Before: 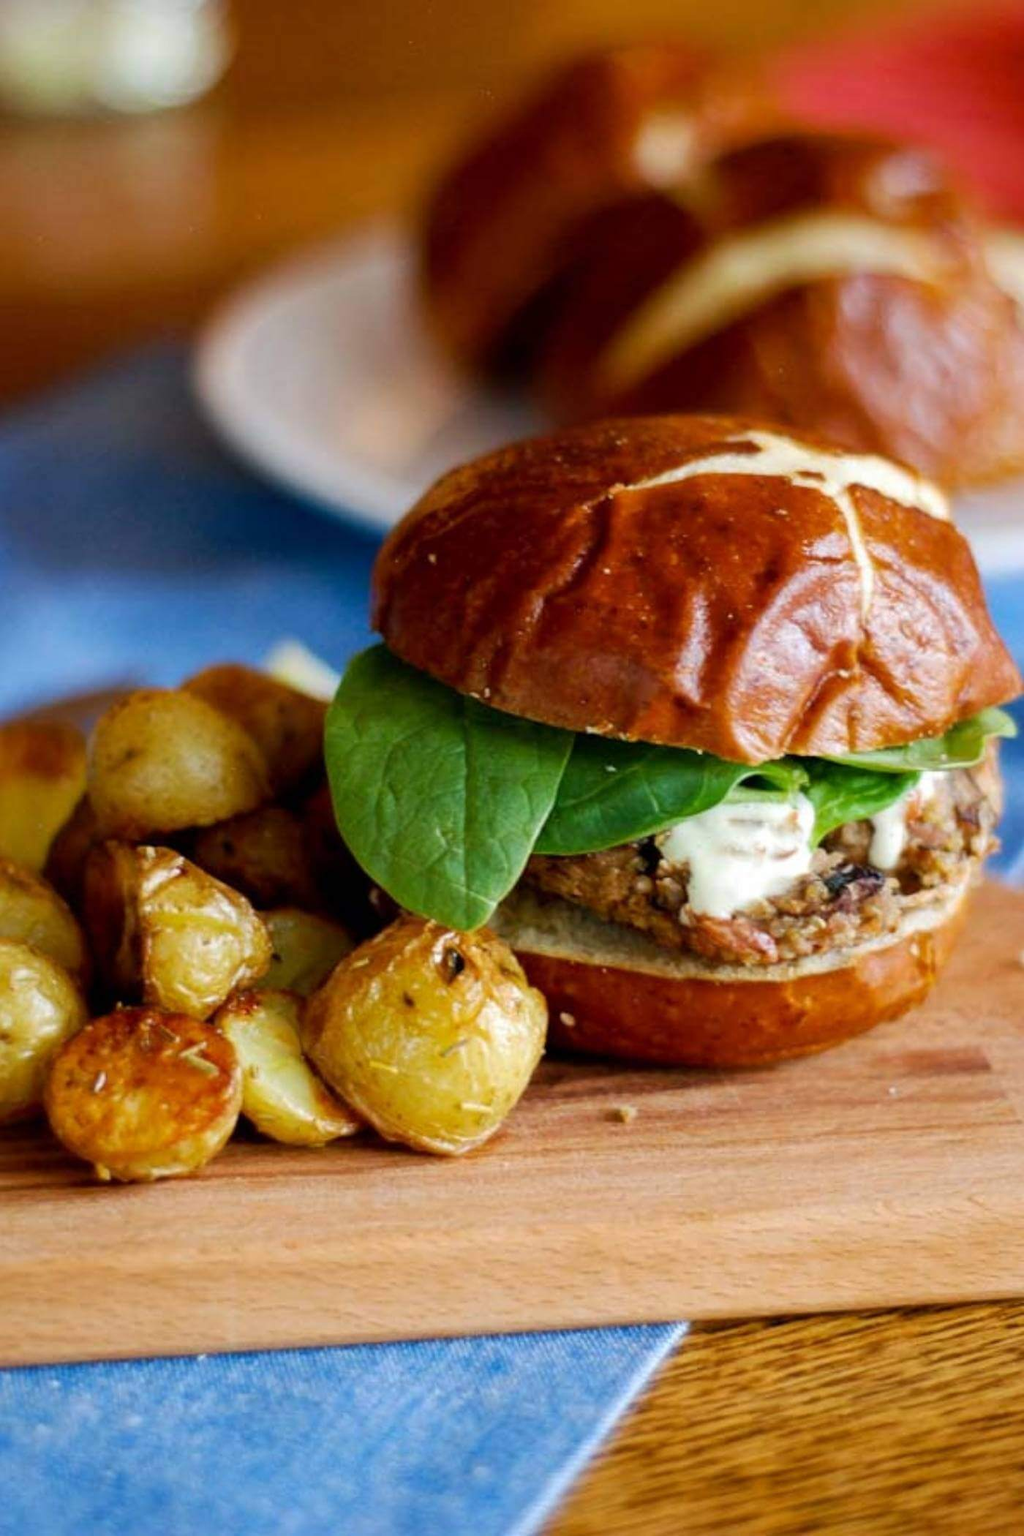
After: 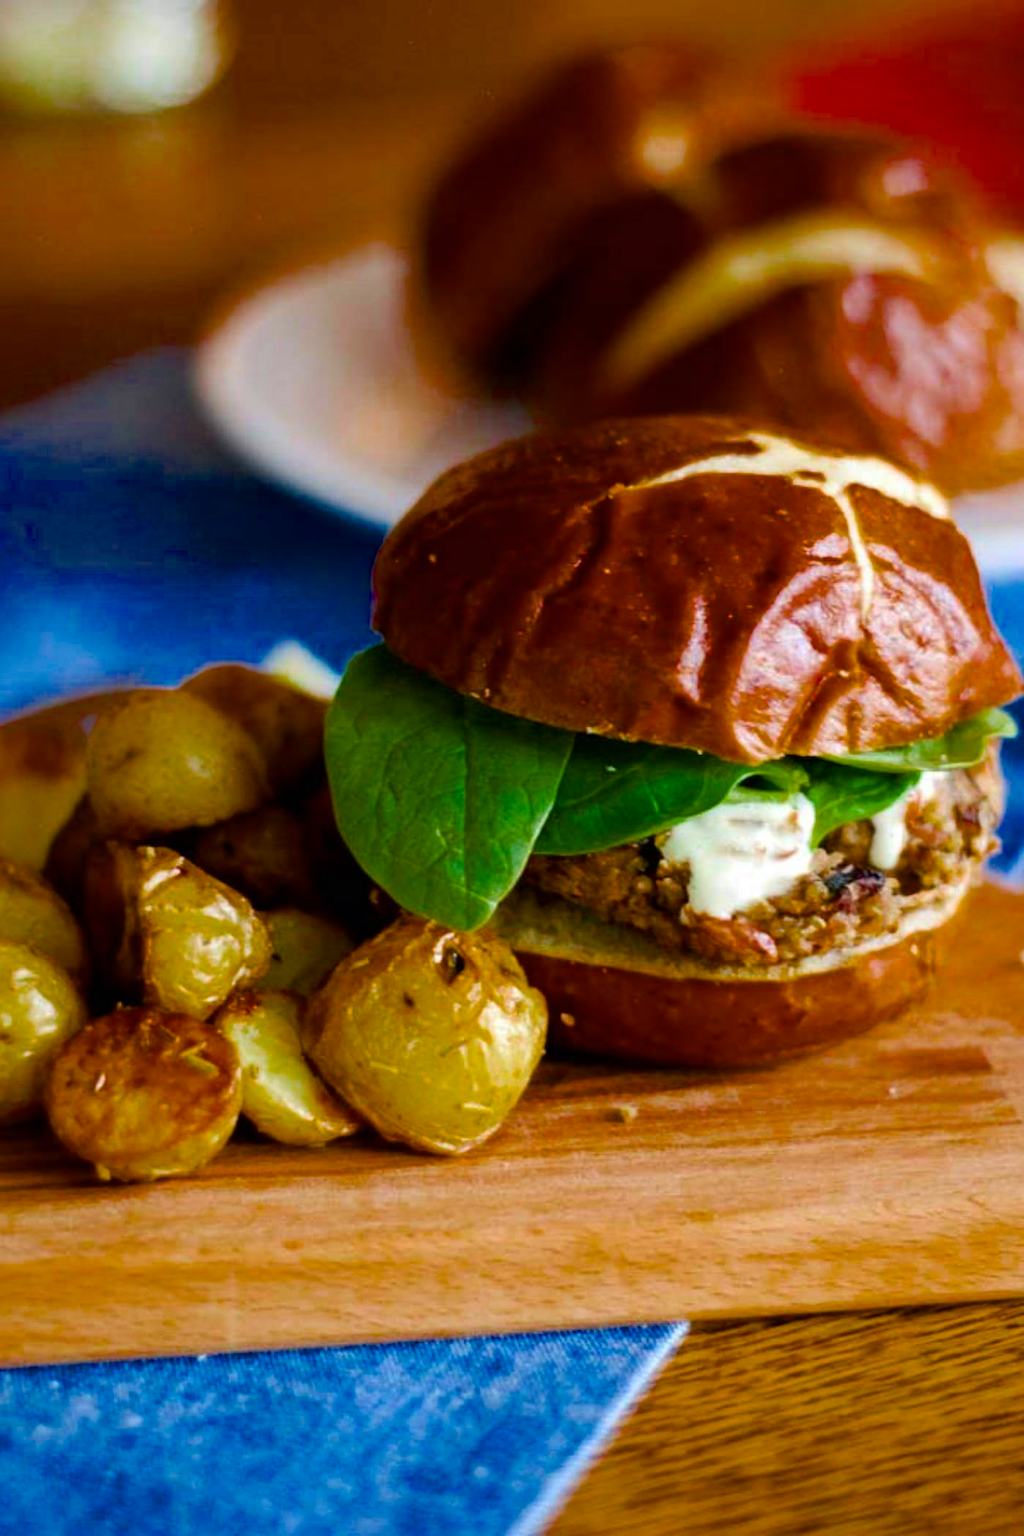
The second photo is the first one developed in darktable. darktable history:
color balance rgb: perceptual saturation grading › global saturation 36.553%, global vibrance 16.051%, saturation formula JzAzBz (2021)
